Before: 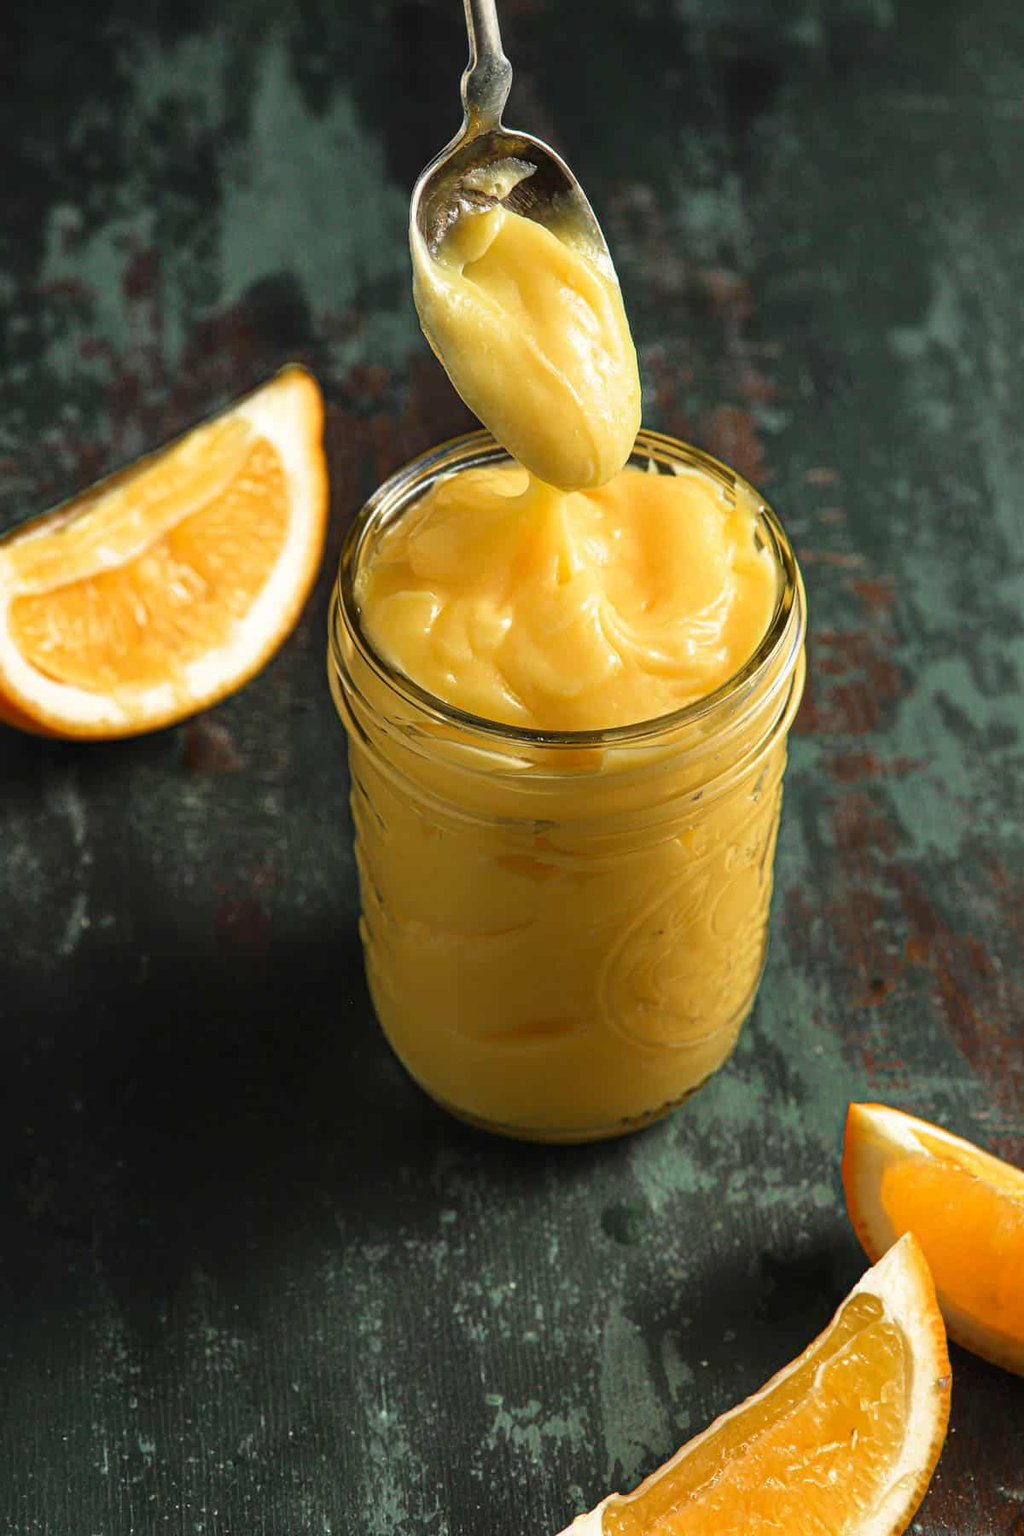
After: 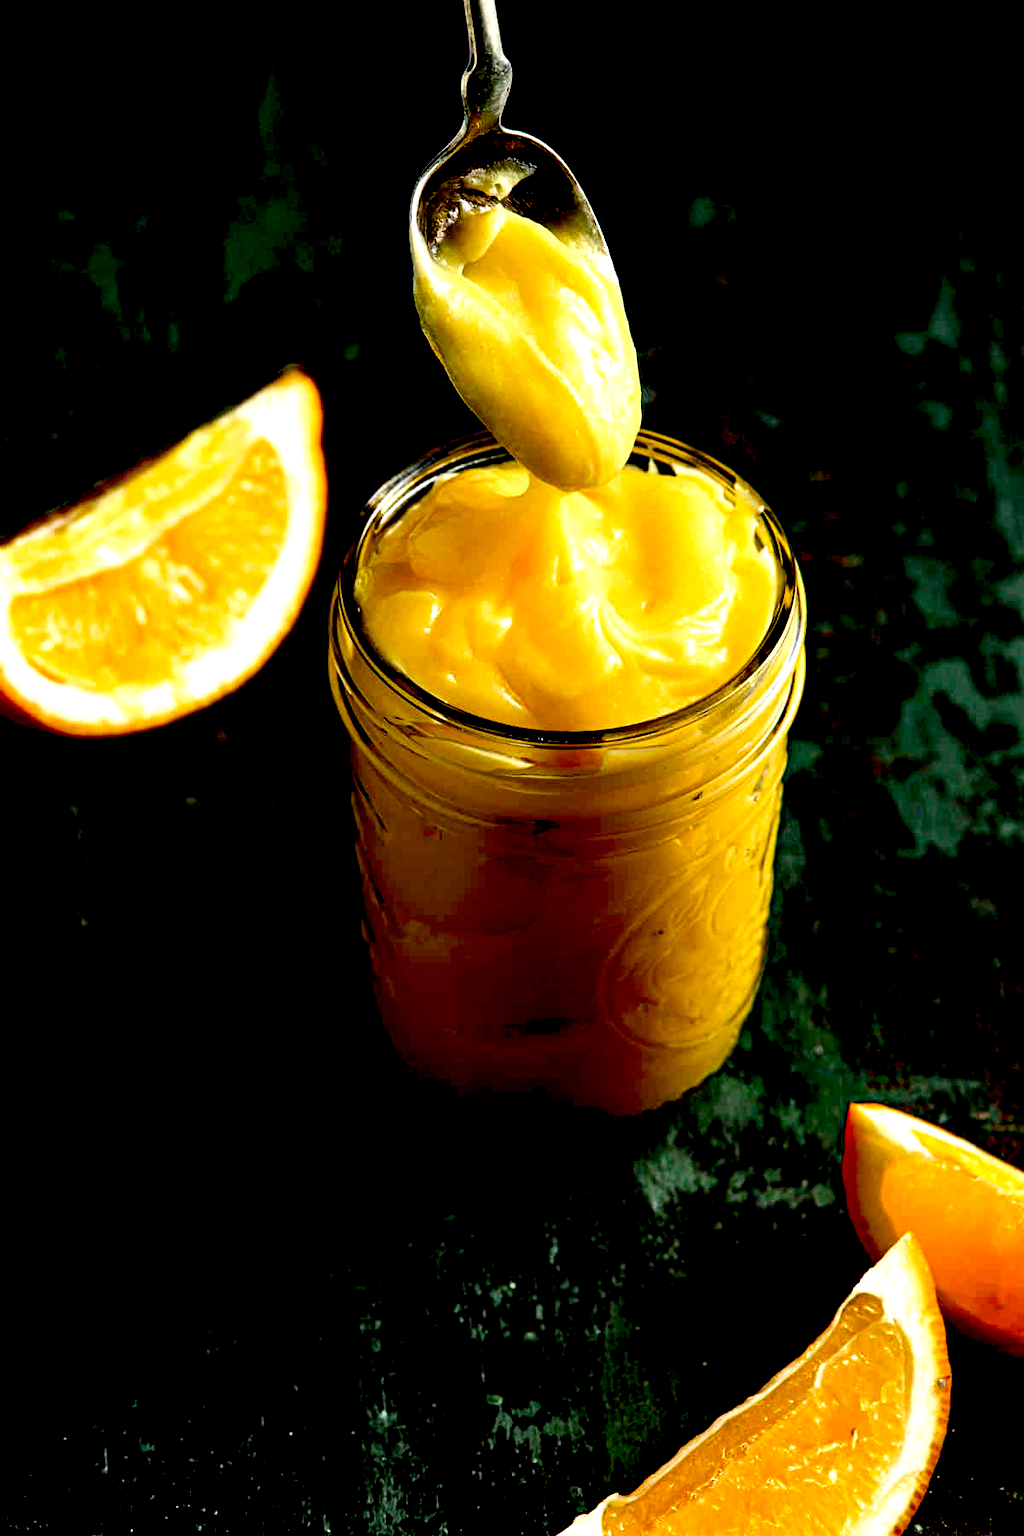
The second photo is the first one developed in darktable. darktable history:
exposure: black level correction 0.1, exposure -0.092 EV, compensate highlight preservation false
tone equalizer: -8 EV -0.75 EV, -7 EV -0.7 EV, -6 EV -0.6 EV, -5 EV -0.4 EV, -3 EV 0.4 EV, -2 EV 0.6 EV, -1 EV 0.7 EV, +0 EV 0.75 EV, edges refinement/feathering 500, mask exposure compensation -1.57 EV, preserve details no
